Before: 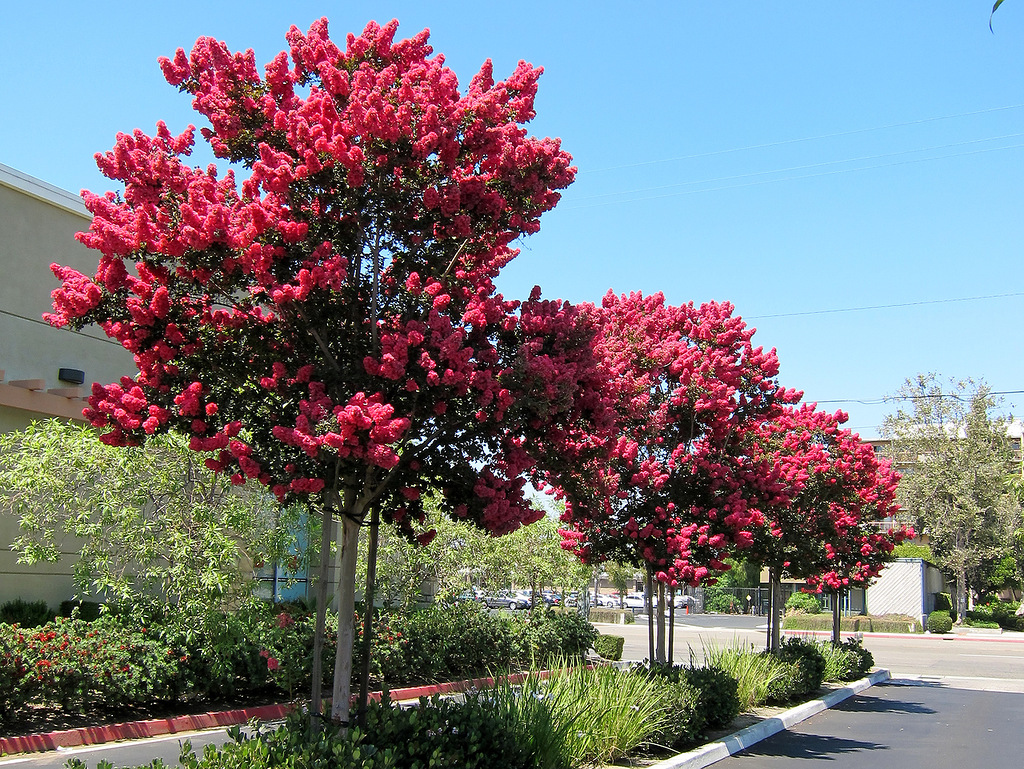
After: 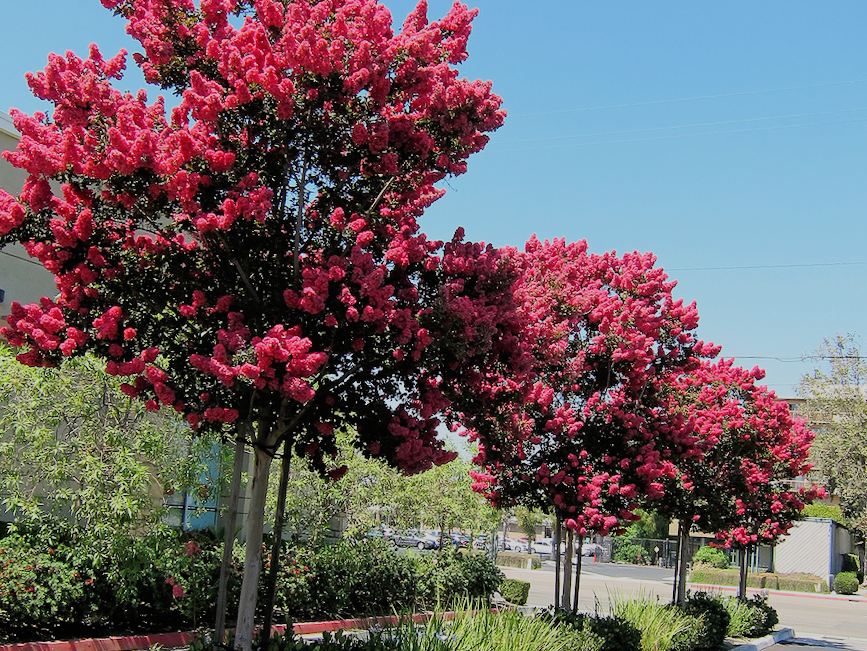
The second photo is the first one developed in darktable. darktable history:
local contrast: mode bilateral grid, contrast 99, coarseness 99, detail 92%, midtone range 0.2
filmic rgb: black relative exposure -7.65 EV, white relative exposure 4.56 EV, hardness 3.61, color science v6 (2022)
crop and rotate: angle -2.87°, left 5.159%, top 5.162%, right 4.62%, bottom 4.631%
